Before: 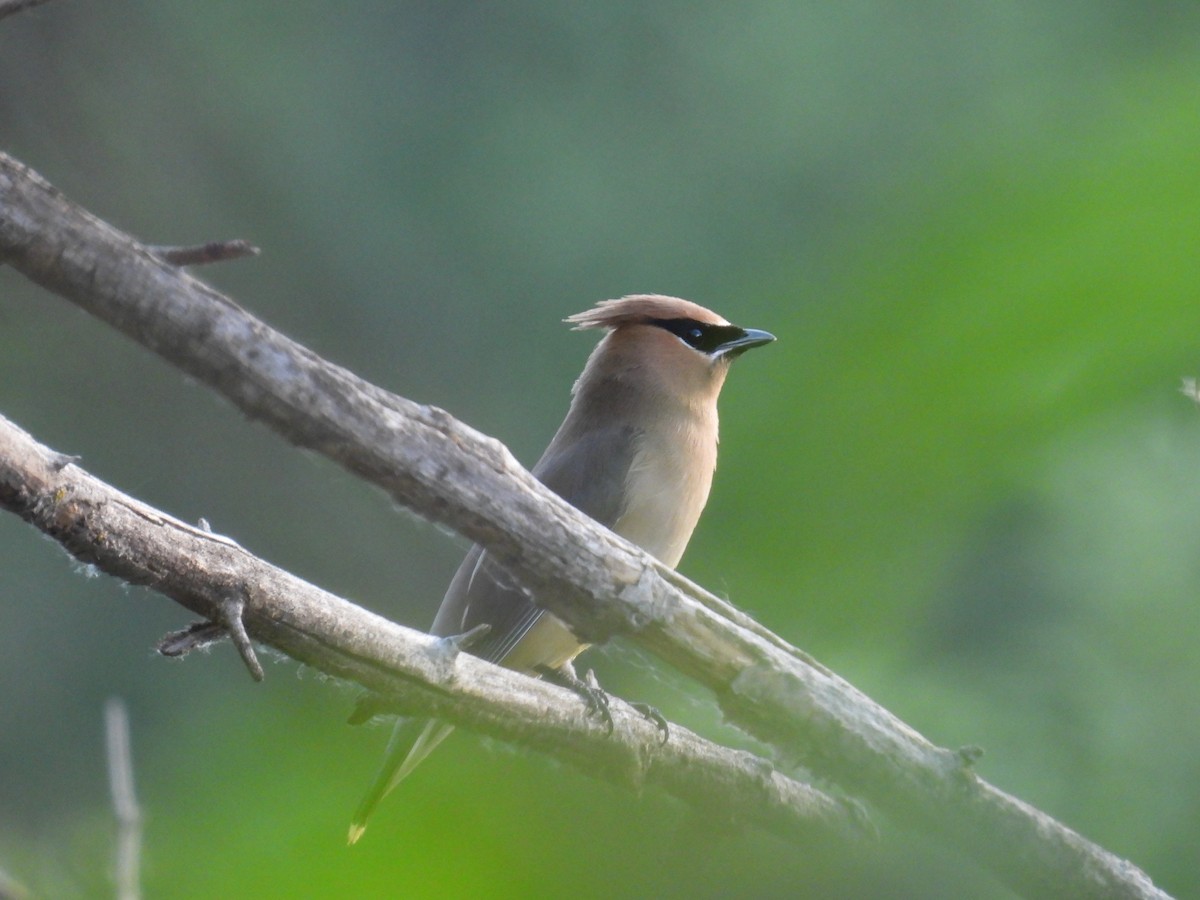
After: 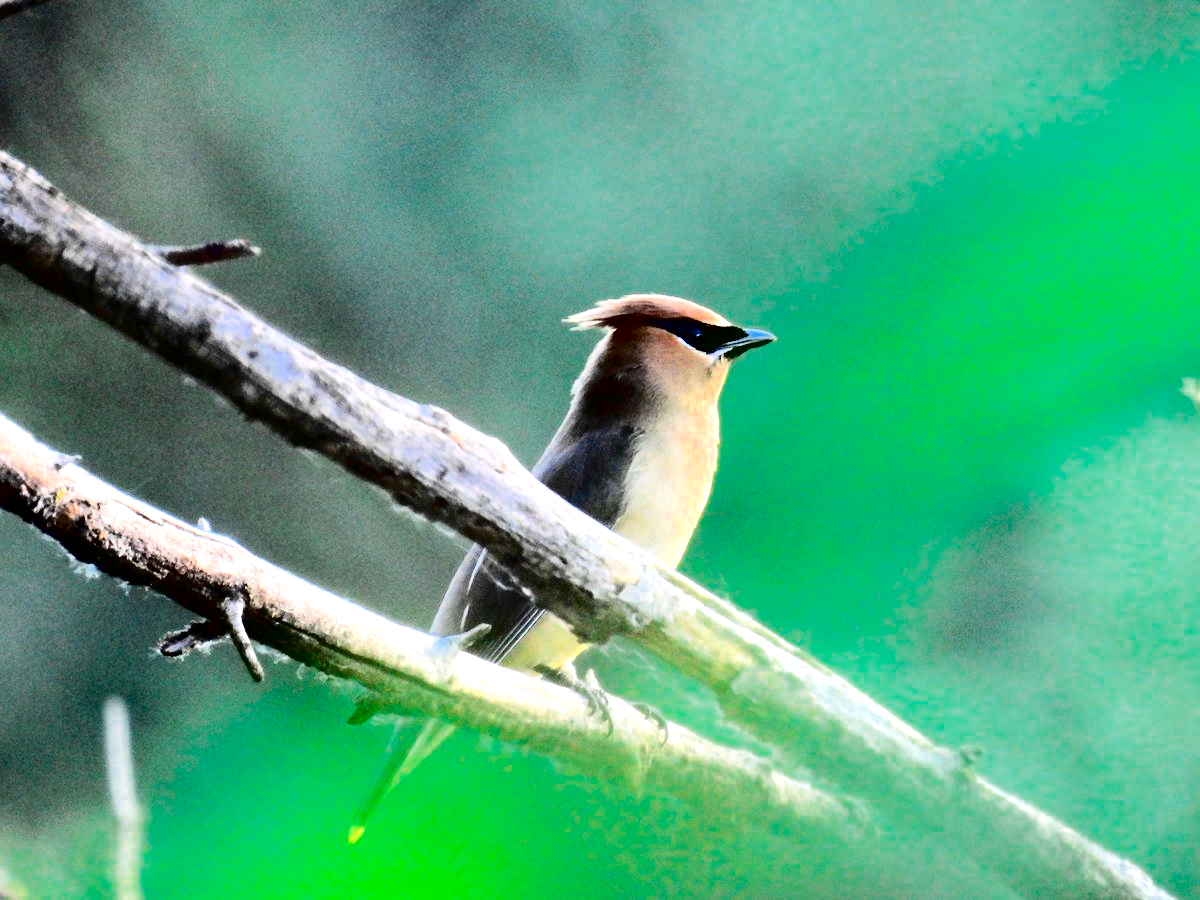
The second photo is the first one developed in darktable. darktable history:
exposure: black level correction 0, exposure 1.2 EV, compensate highlight preservation false
color zones: curves: ch0 [(0, 0.5) (0.125, 0.4) (0.25, 0.5) (0.375, 0.4) (0.5, 0.4) (0.625, 0.35) (0.75, 0.35) (0.875, 0.5)]; ch1 [(0, 0.35) (0.125, 0.45) (0.25, 0.35) (0.375, 0.35) (0.5, 0.35) (0.625, 0.35) (0.75, 0.45) (0.875, 0.35)]; ch2 [(0, 0.6) (0.125, 0.5) (0.25, 0.5) (0.375, 0.6) (0.5, 0.6) (0.625, 0.5) (0.75, 0.5) (0.875, 0.5)]
contrast brightness saturation: contrast 0.77, brightness -1, saturation 1
